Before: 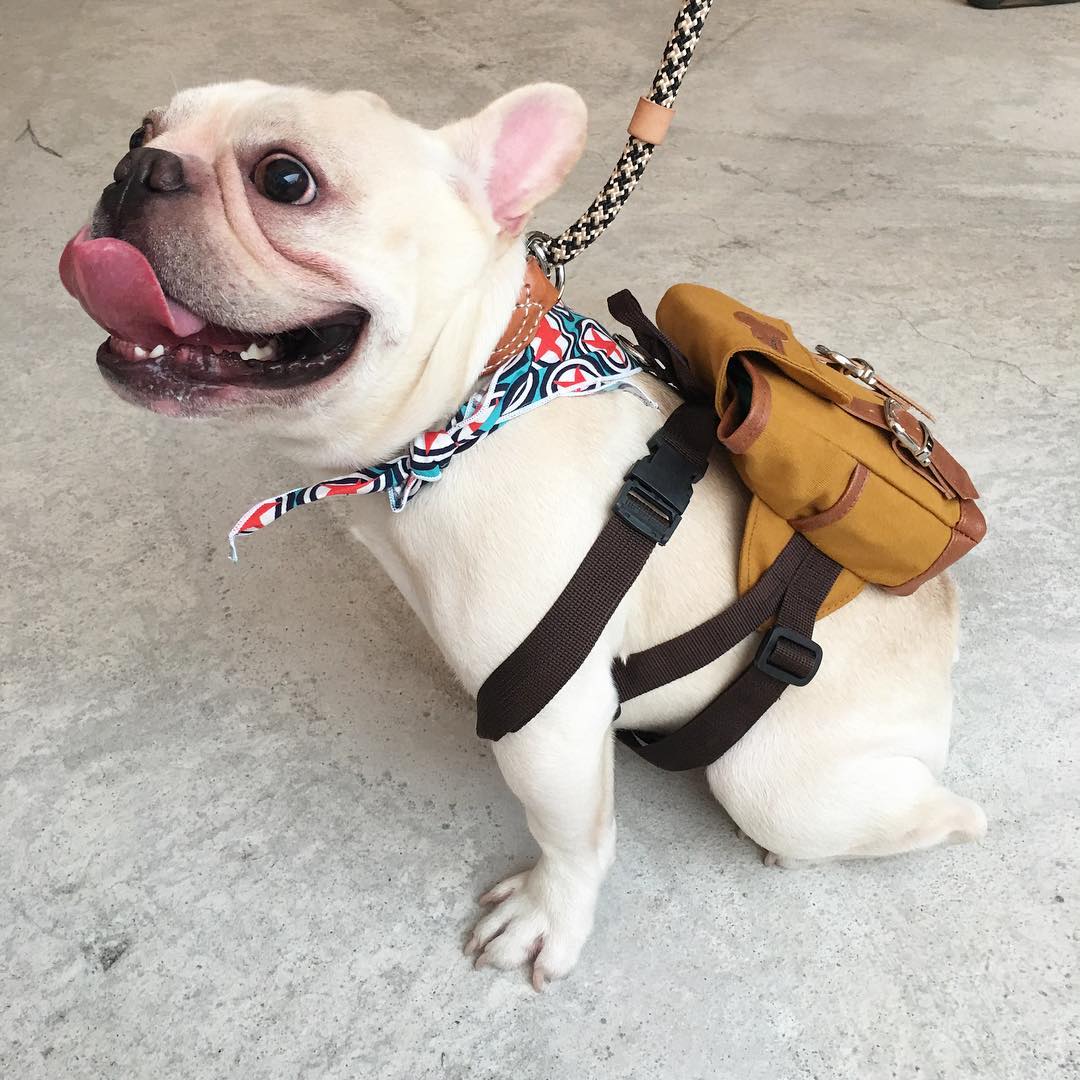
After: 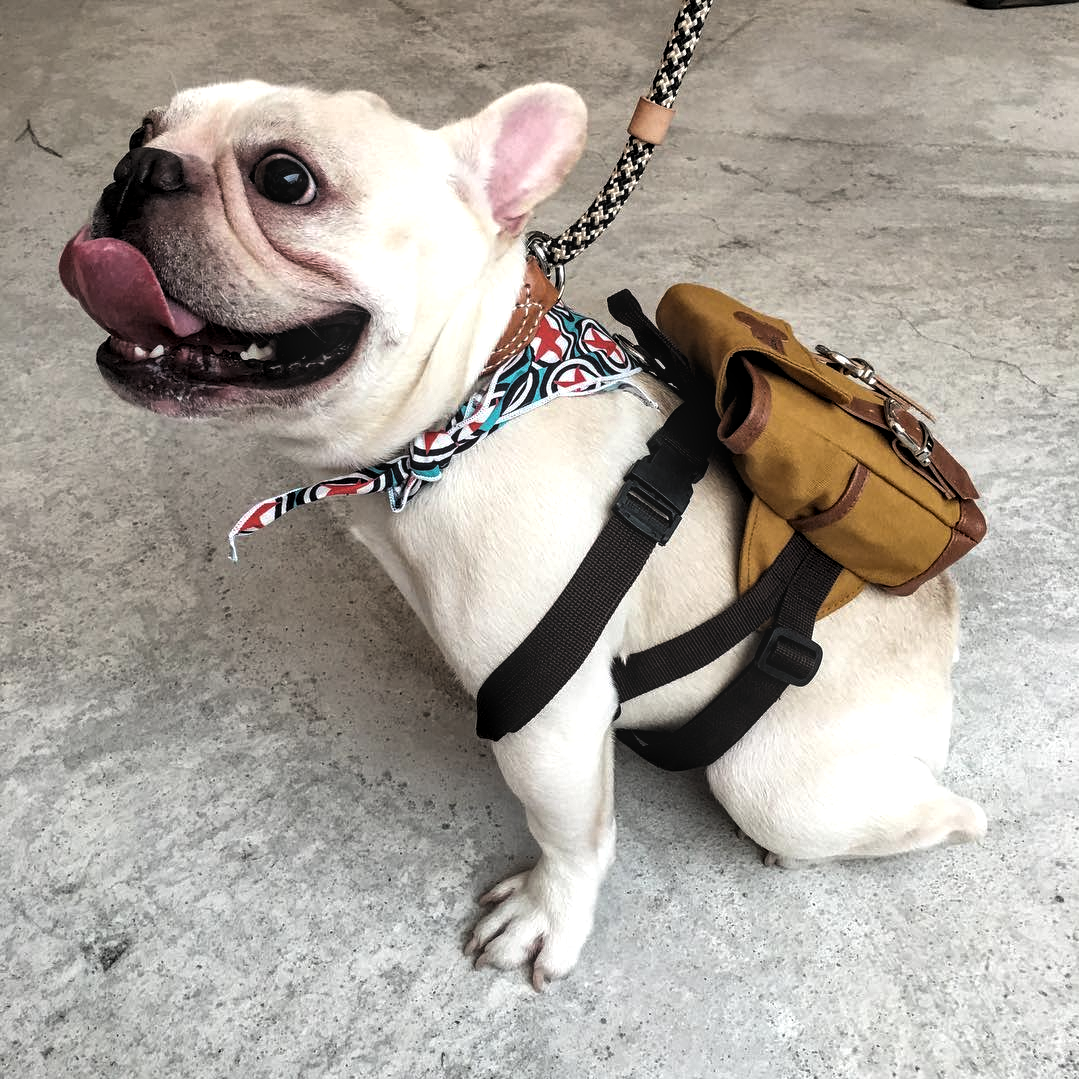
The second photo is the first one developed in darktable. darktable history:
local contrast: on, module defaults
levels: levels [0.101, 0.578, 0.953]
